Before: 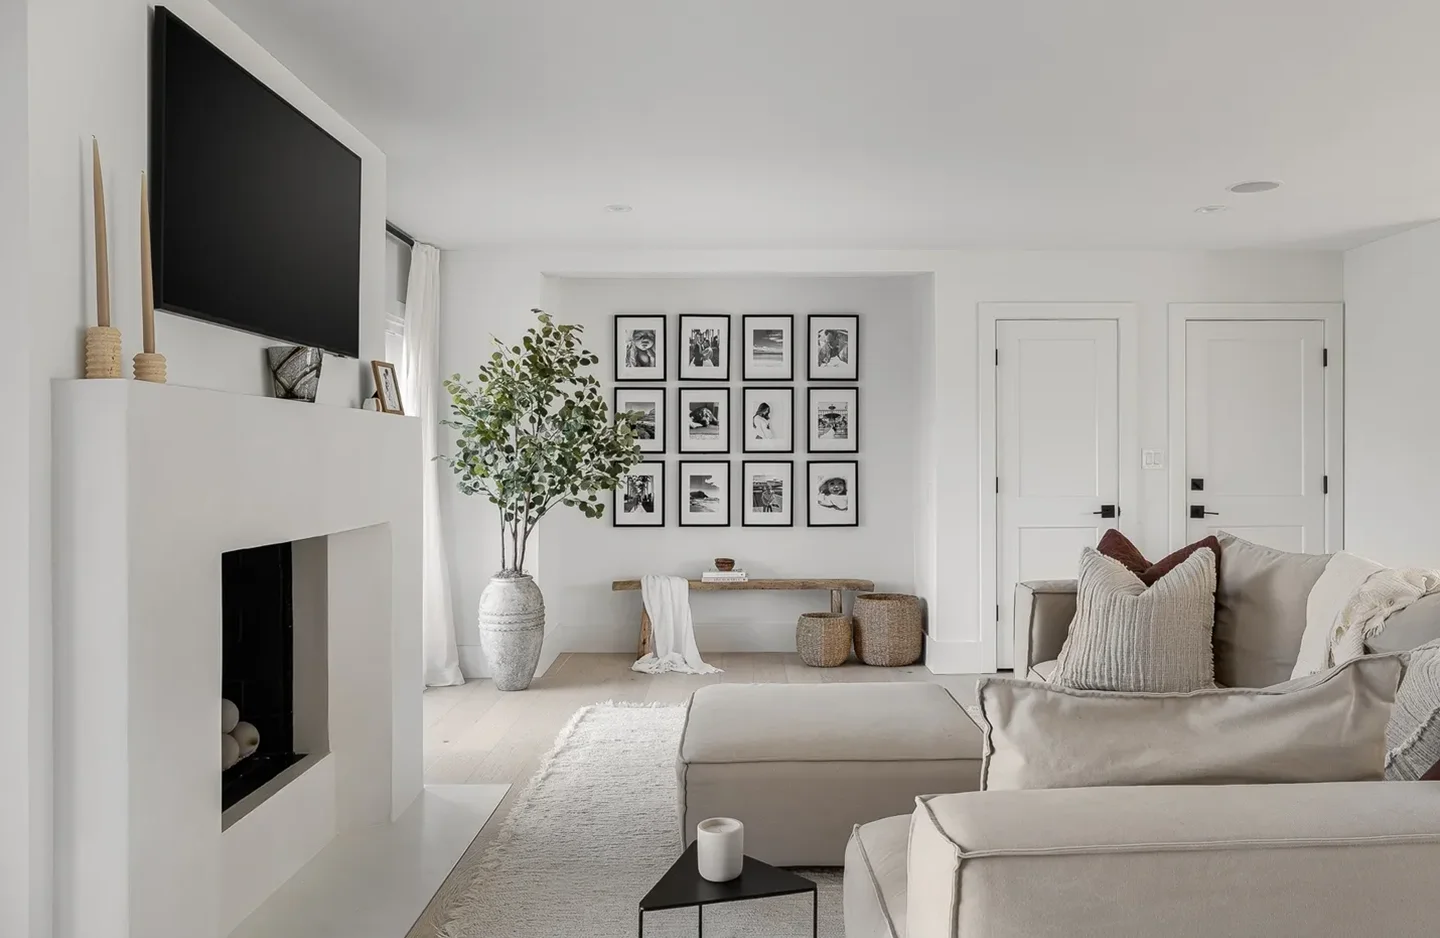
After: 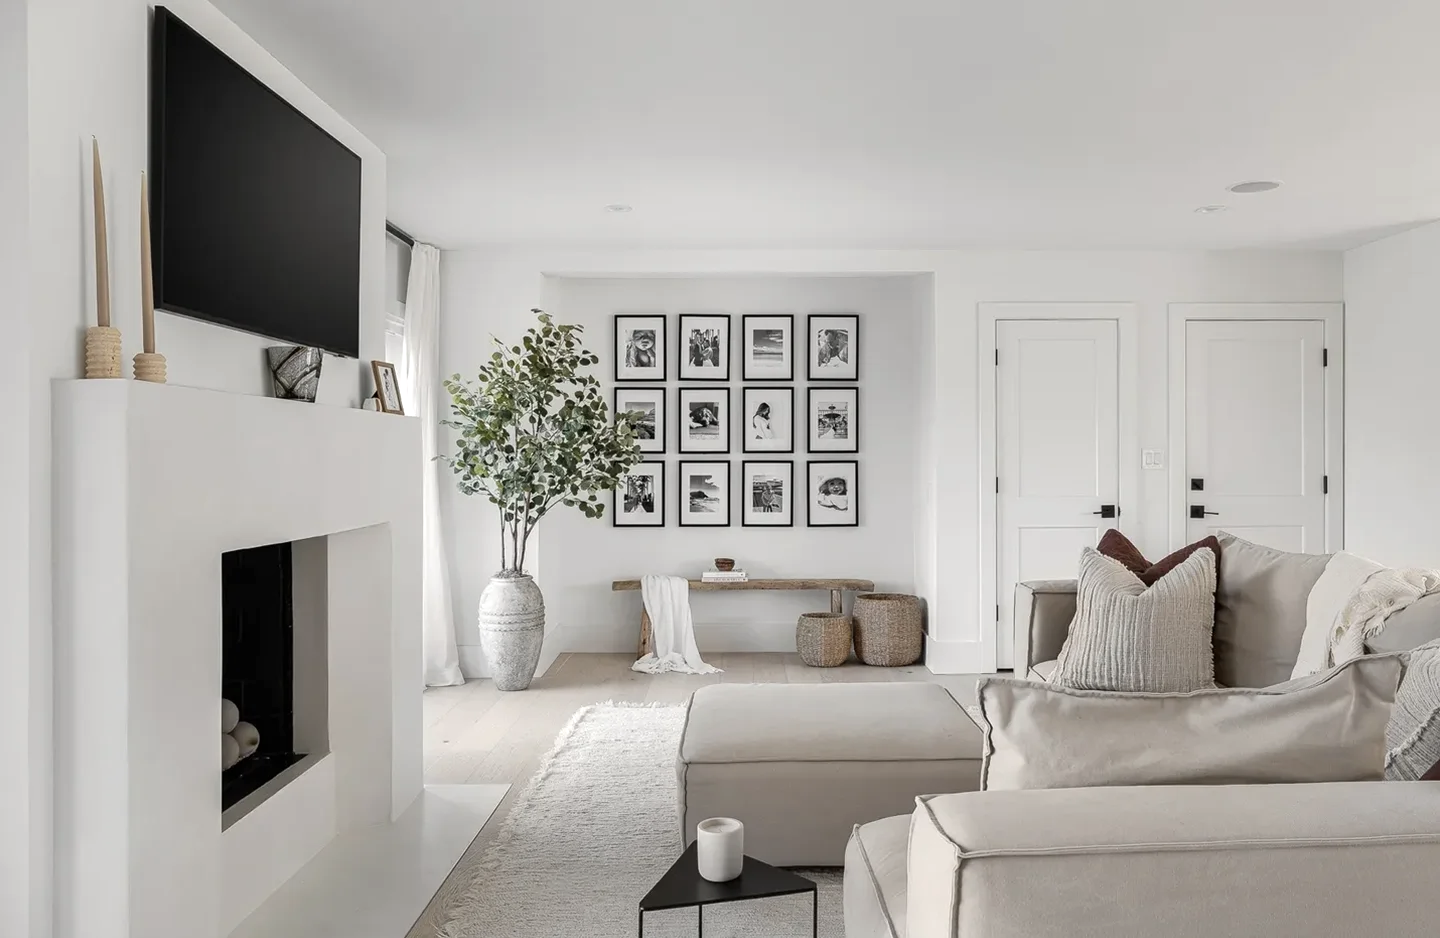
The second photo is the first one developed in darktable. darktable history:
color correction: highlights b* -0.051, saturation 0.812
exposure: exposure 0.204 EV, compensate highlight preservation false
